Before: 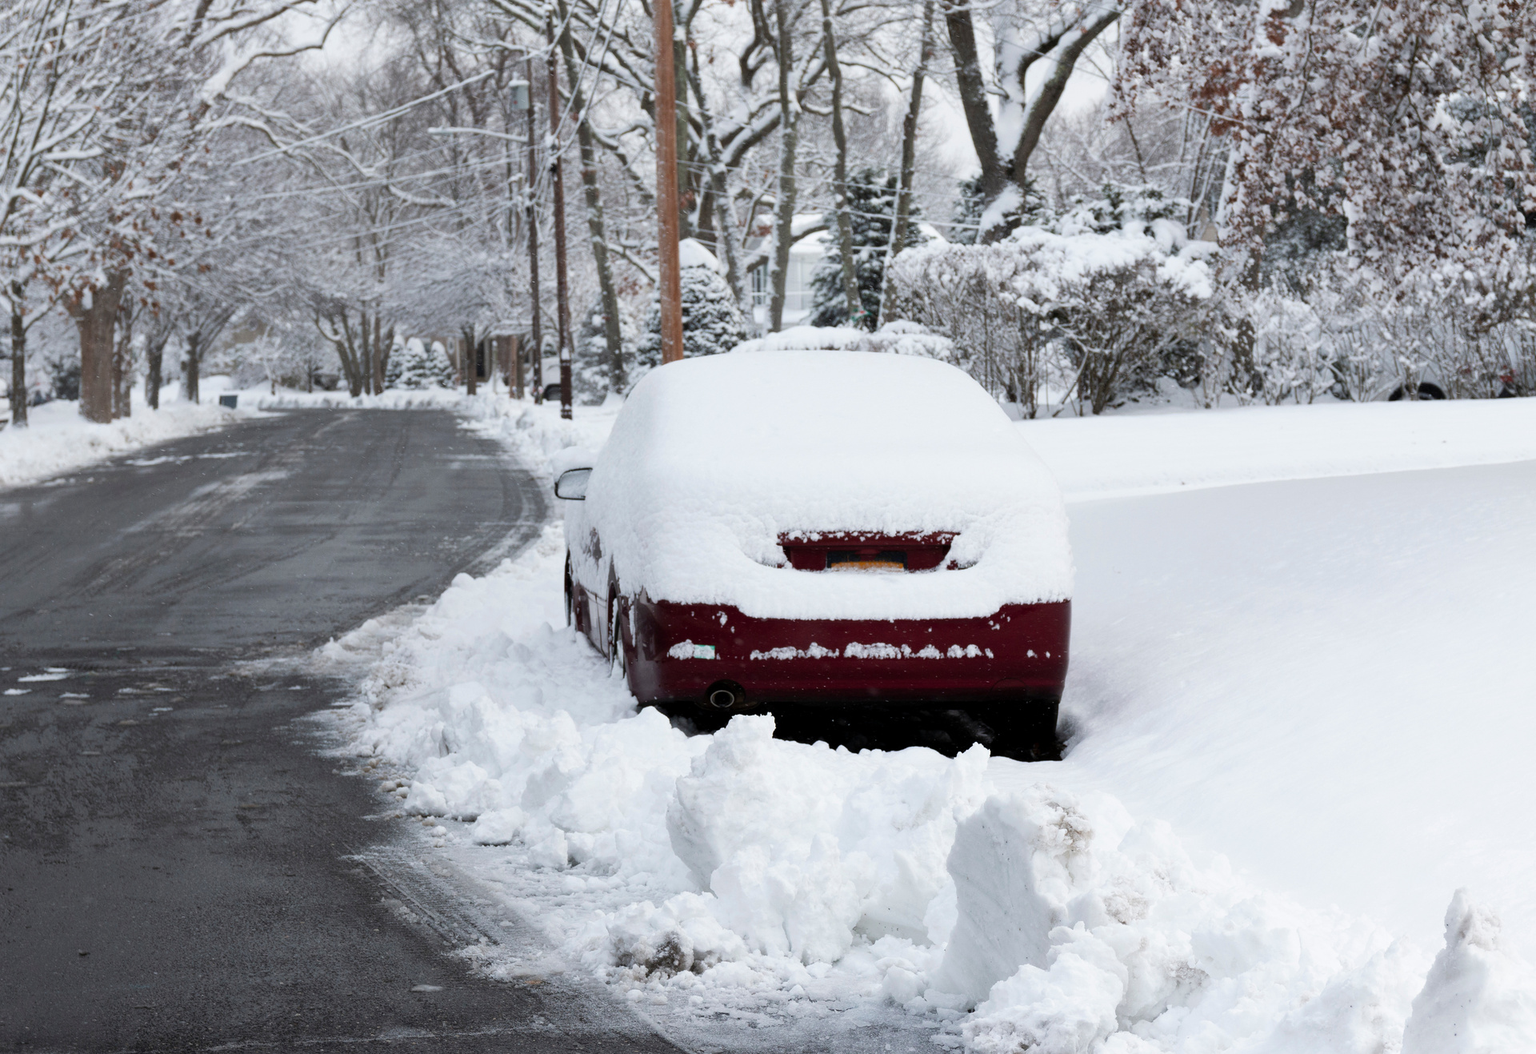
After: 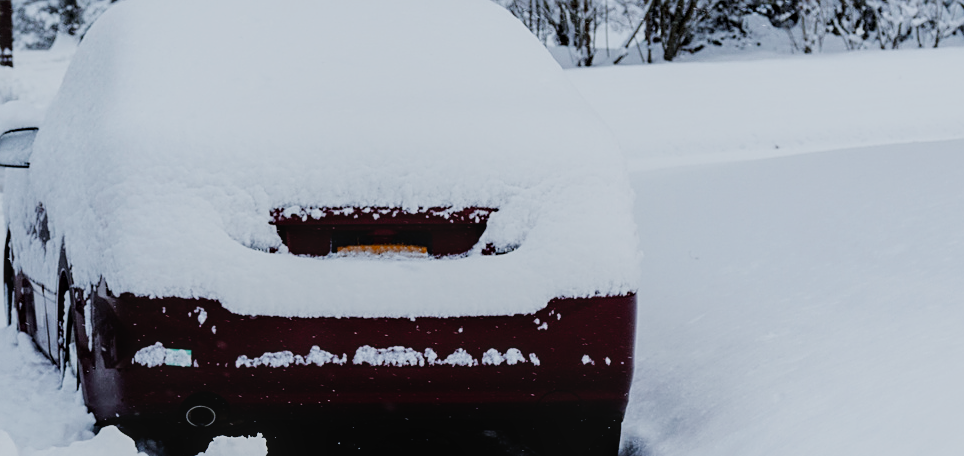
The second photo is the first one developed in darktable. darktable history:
sharpen: on, module defaults
crop: left 36.607%, top 34.735%, right 13.146%, bottom 30.611%
shadows and highlights: shadows -20, white point adjustment -2, highlights -35
local contrast: on, module defaults
sigmoid: contrast 1.7, skew -0.2, preserve hue 0%, red attenuation 0.1, red rotation 0.035, green attenuation 0.1, green rotation -0.017, blue attenuation 0.15, blue rotation -0.052, base primaries Rec2020
color balance: on, module defaults
white balance: red 0.924, blue 1.095
